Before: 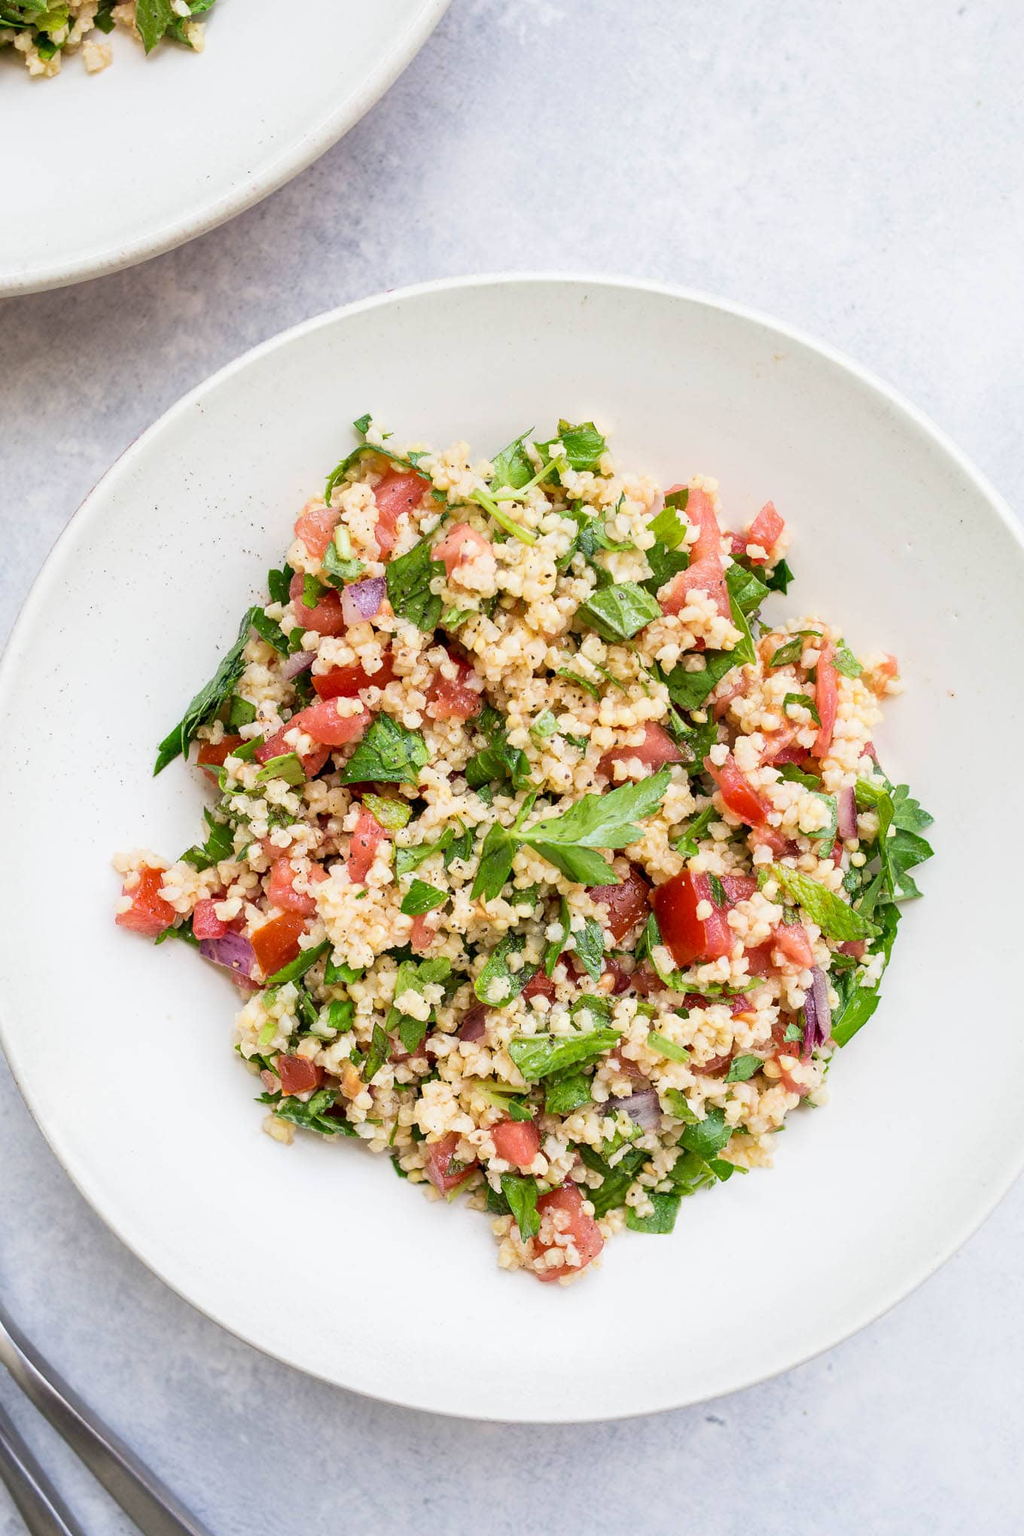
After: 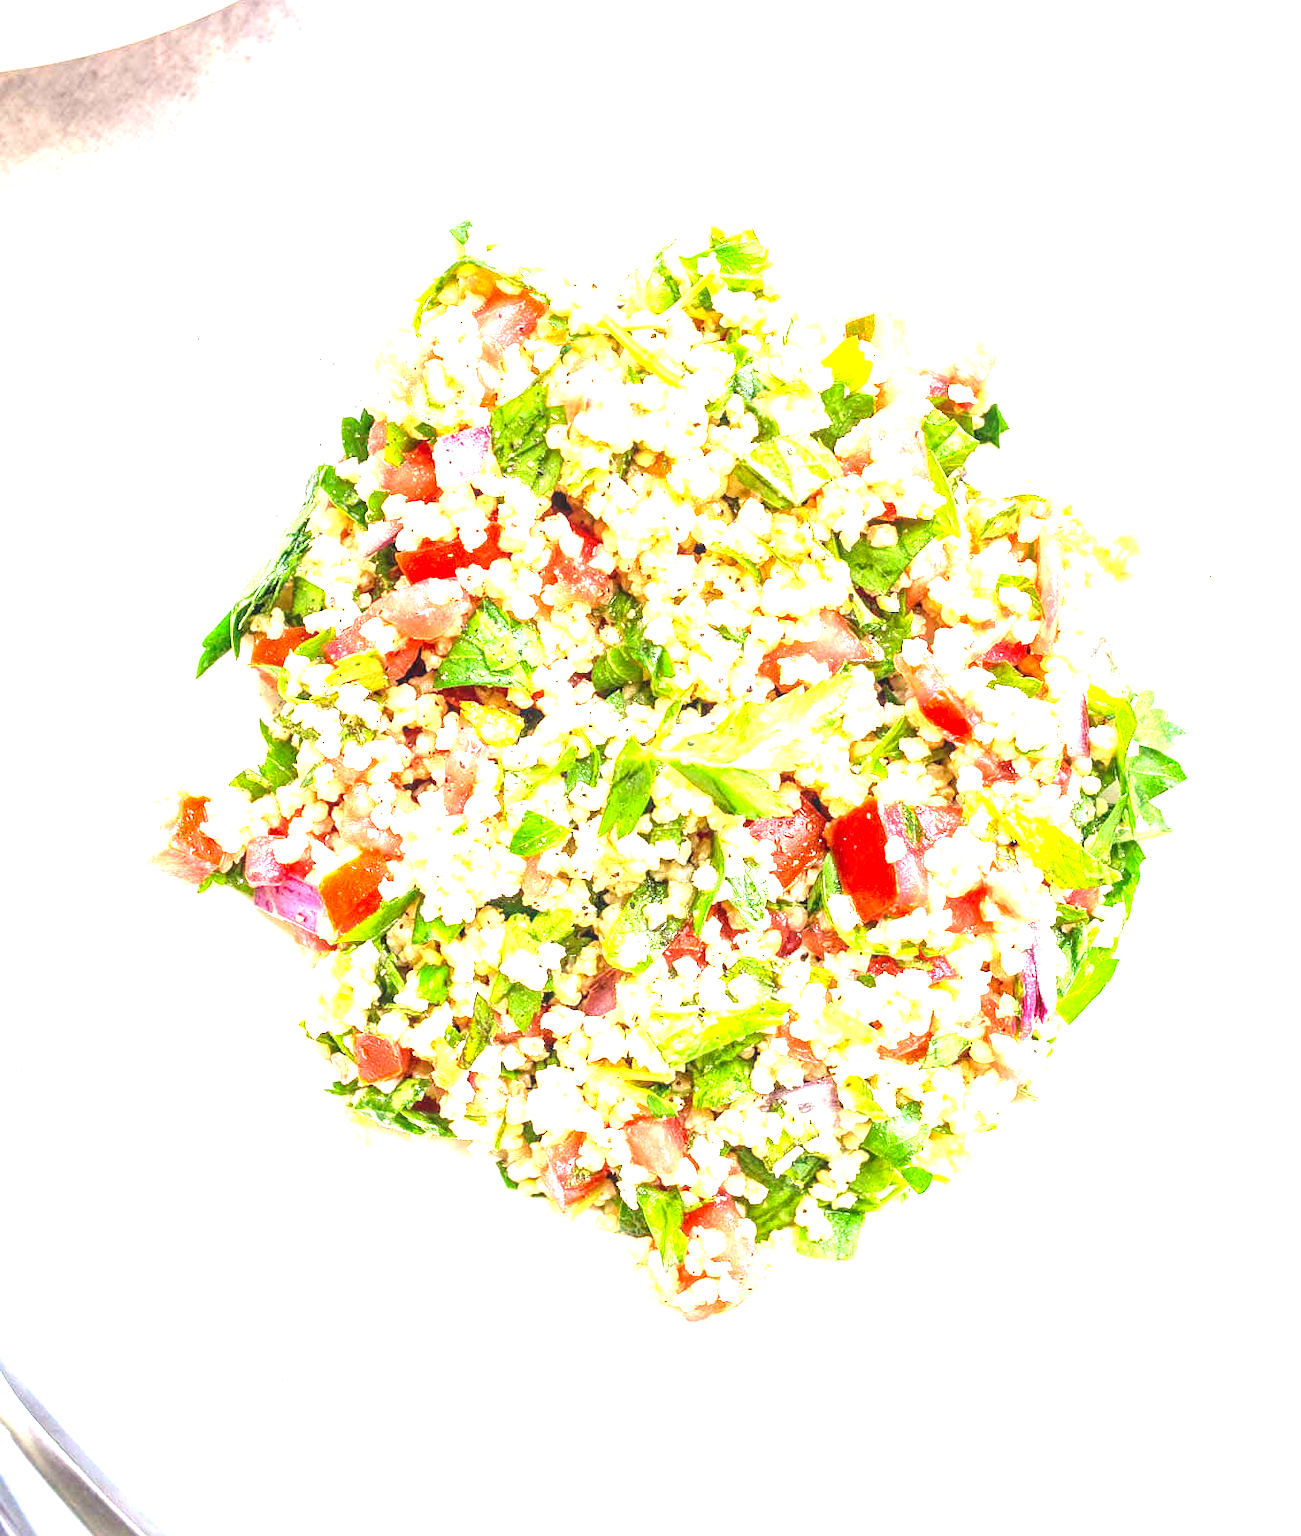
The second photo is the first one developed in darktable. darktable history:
contrast brightness saturation: contrast 0.04, saturation 0.16
exposure: black level correction 0, exposure 2 EV, compensate highlight preservation false
crop and rotate: top 15.774%, bottom 5.506%
local contrast: on, module defaults
